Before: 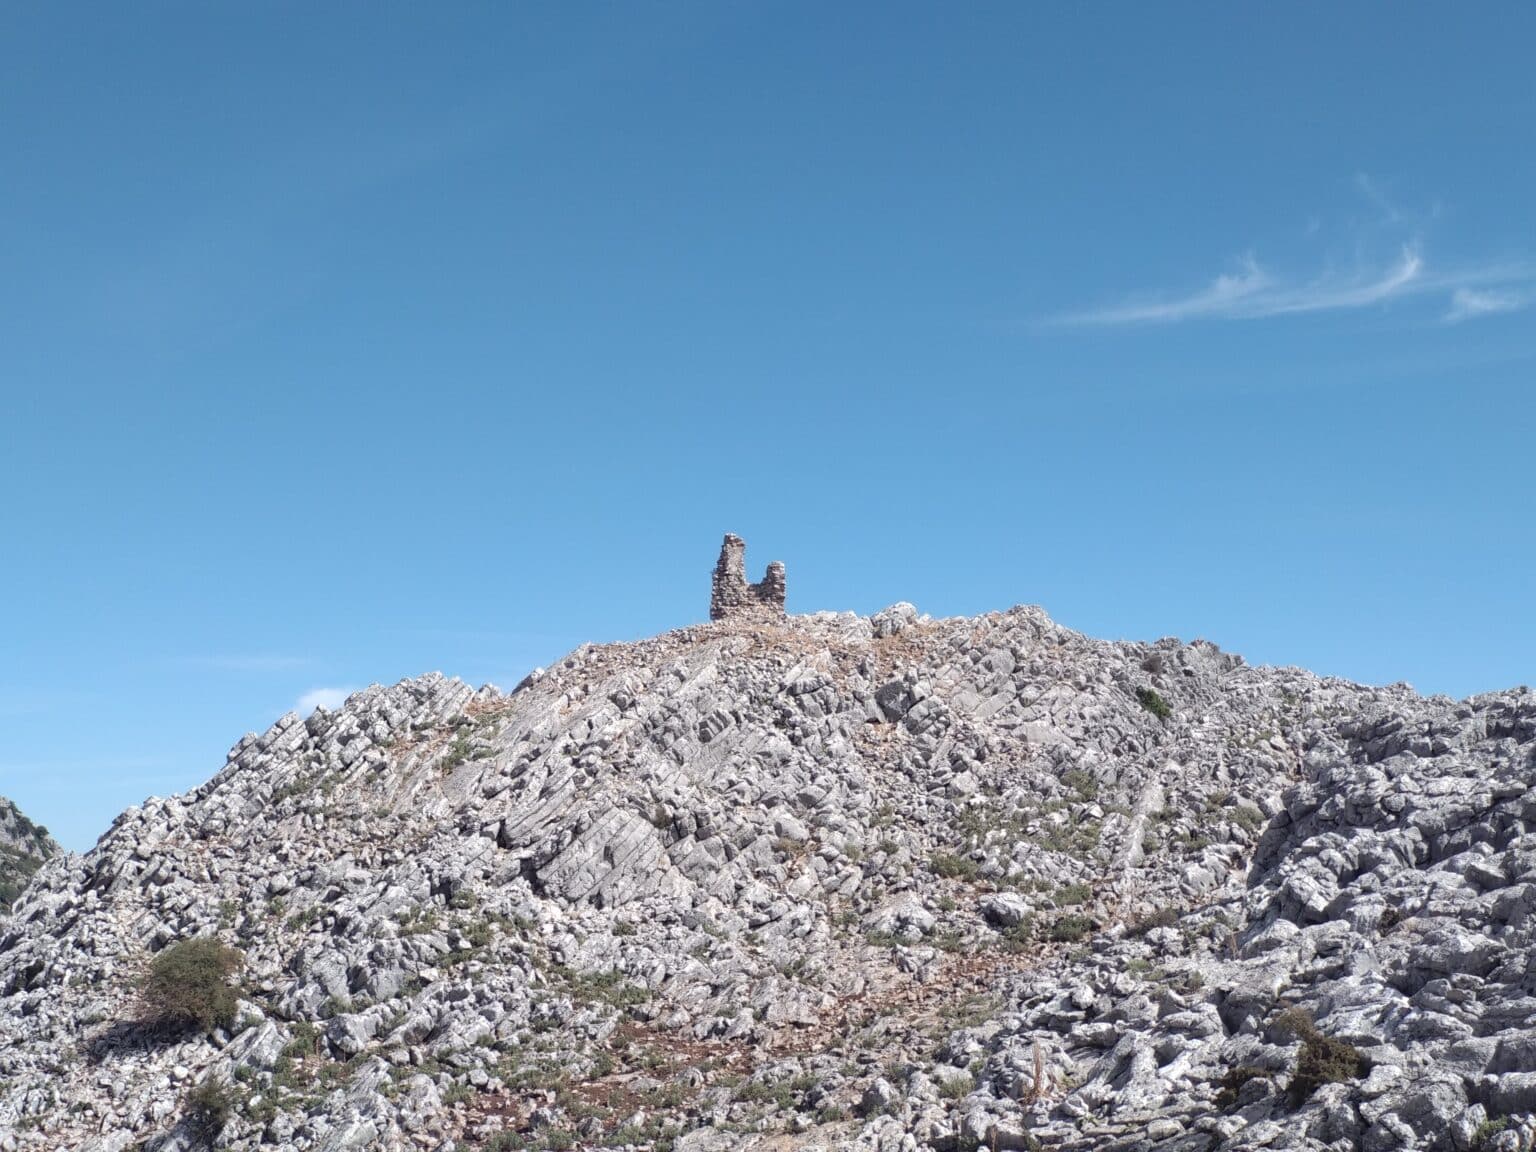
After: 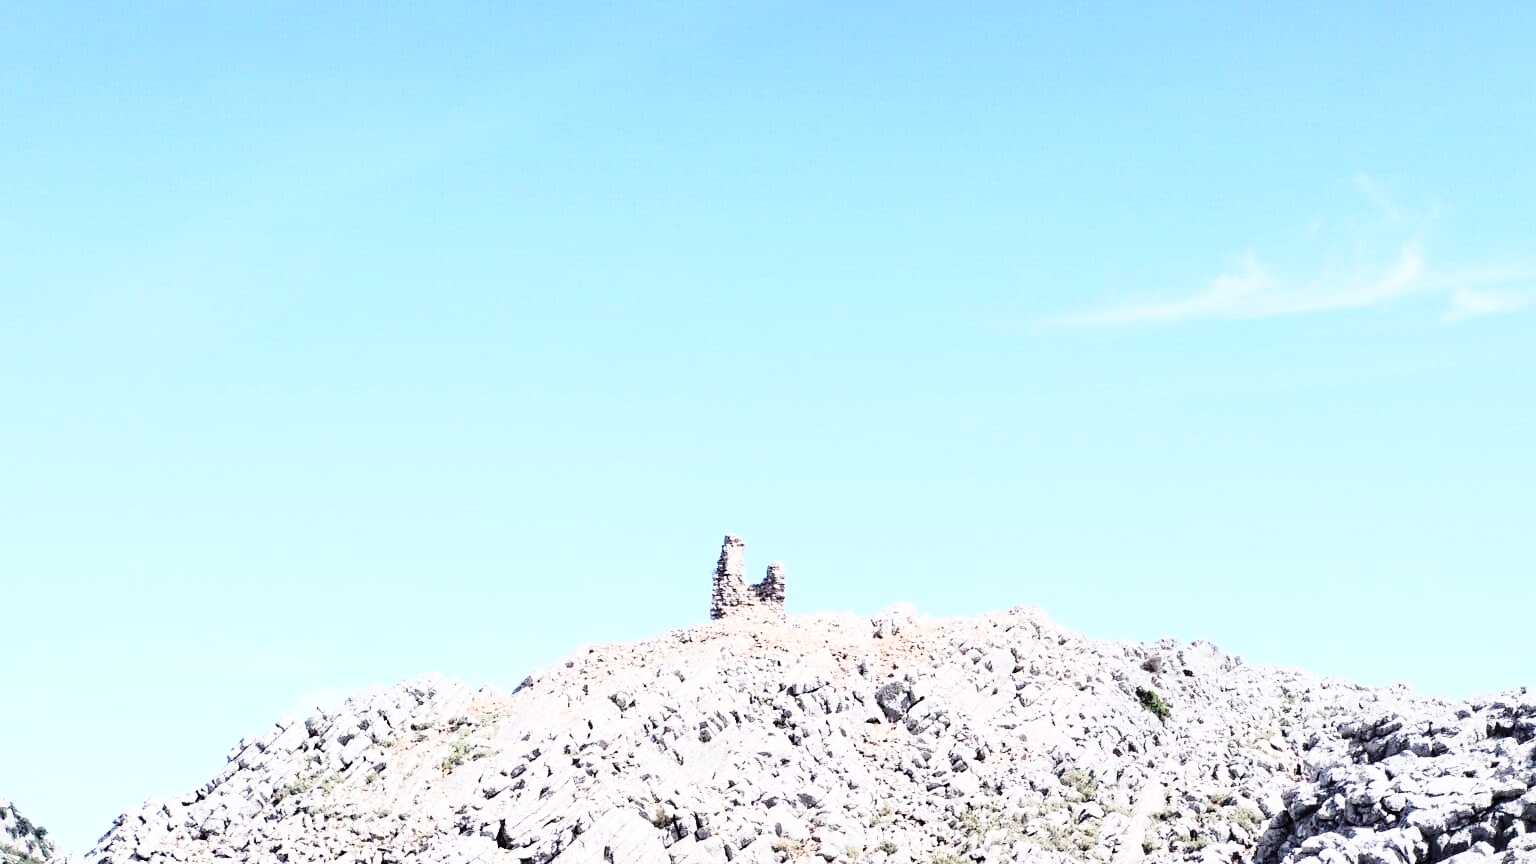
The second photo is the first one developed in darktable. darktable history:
crop: bottom 24.967%
rgb curve: curves: ch0 [(0, 0) (0.21, 0.15) (0.24, 0.21) (0.5, 0.75) (0.75, 0.96) (0.89, 0.99) (1, 1)]; ch1 [(0, 0.02) (0.21, 0.13) (0.25, 0.2) (0.5, 0.67) (0.75, 0.9) (0.89, 0.97) (1, 1)]; ch2 [(0, 0.02) (0.21, 0.13) (0.25, 0.2) (0.5, 0.67) (0.75, 0.9) (0.89, 0.97) (1, 1)], compensate middle gray true
base curve: curves: ch0 [(0, 0) (0.032, 0.025) (0.121, 0.166) (0.206, 0.329) (0.605, 0.79) (1, 1)], preserve colors none
